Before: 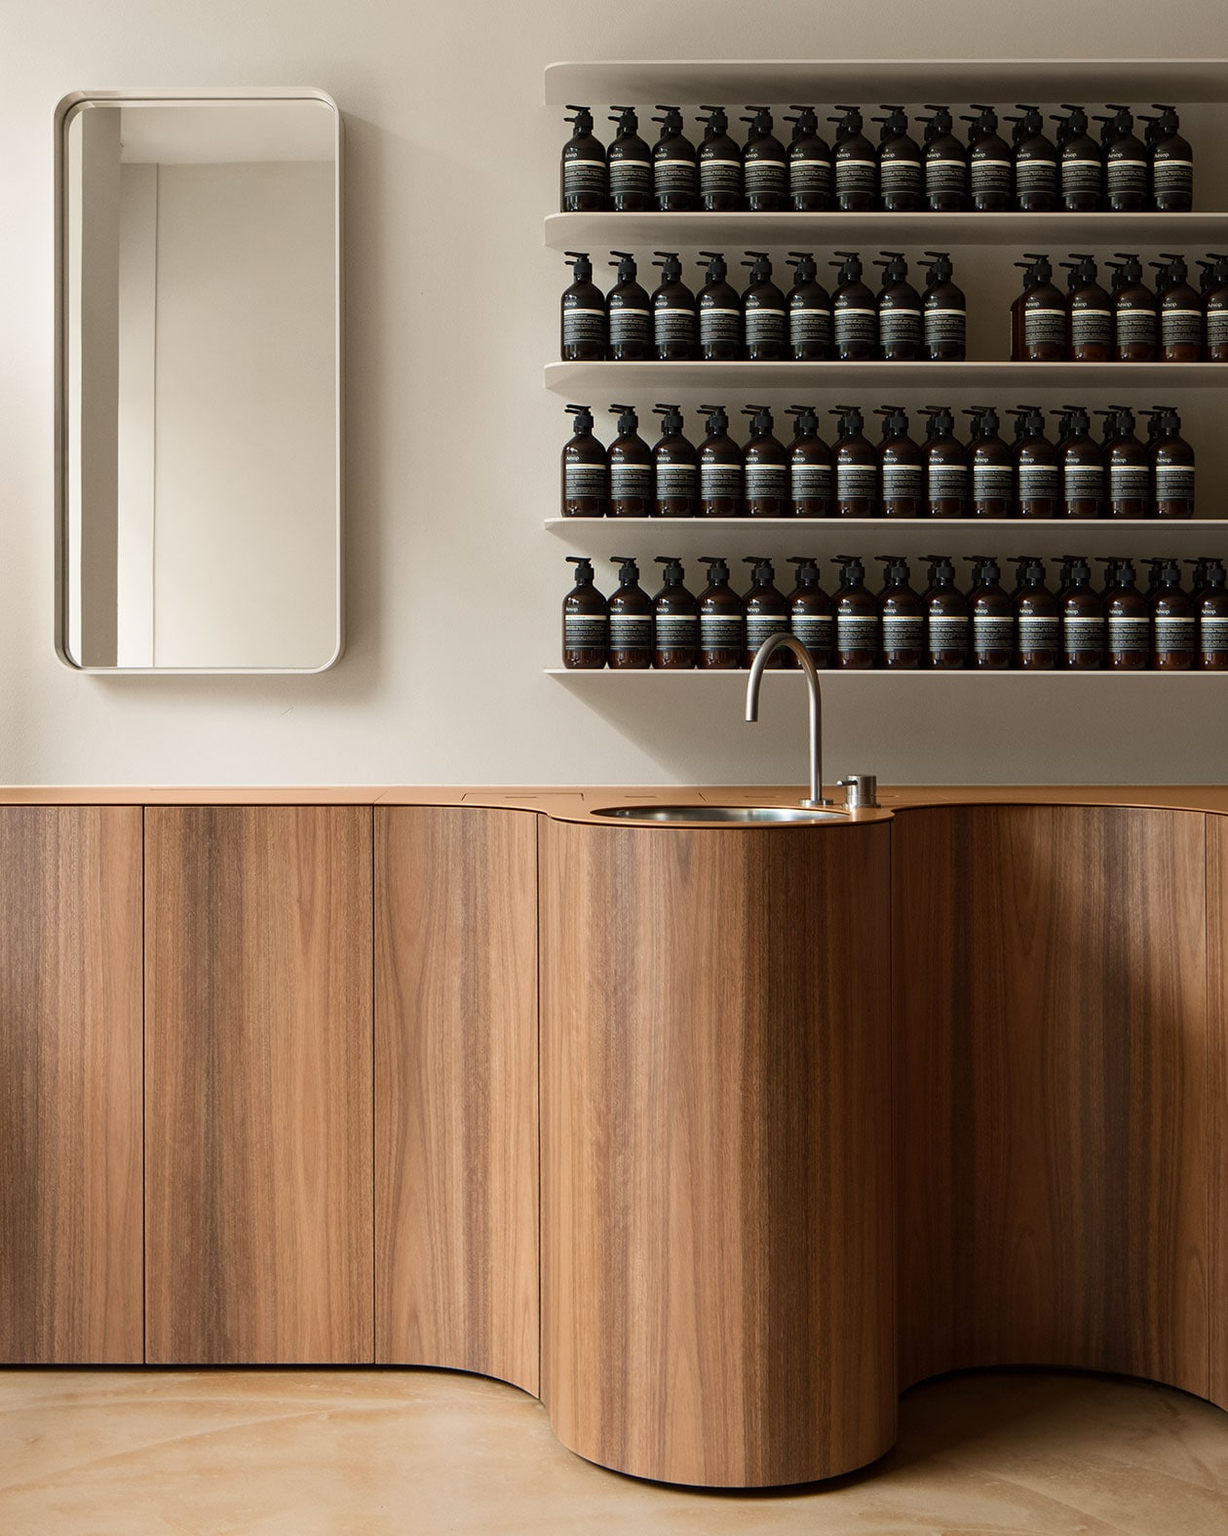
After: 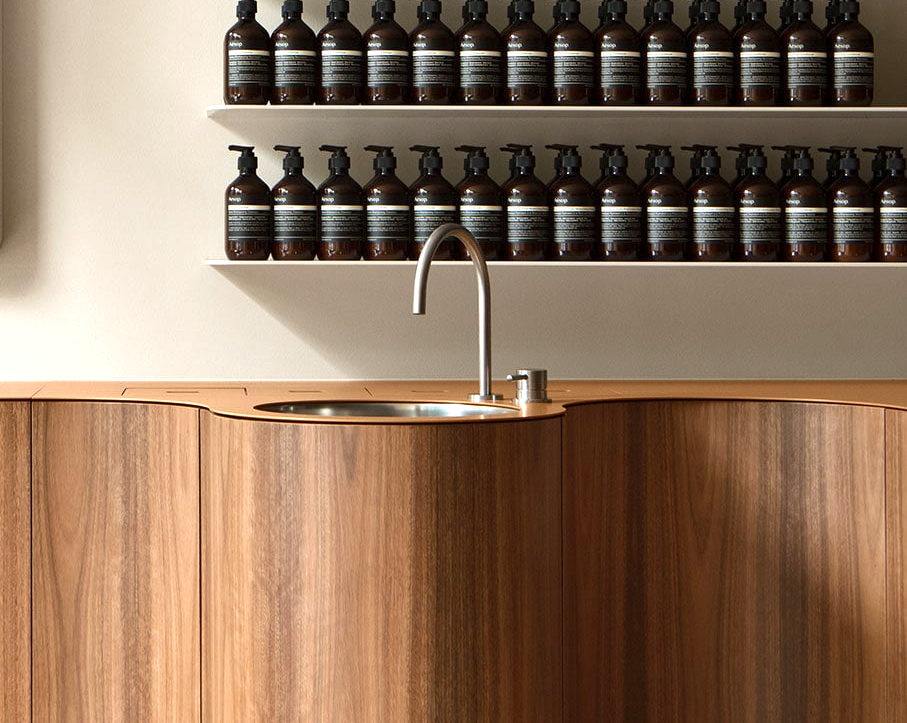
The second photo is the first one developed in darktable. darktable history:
crop and rotate: left 27.938%, top 27.046%, bottom 27.046%
exposure: exposure 0.6 EV, compensate highlight preservation false
shadows and highlights: shadows 25, highlights -48, soften with gaussian
